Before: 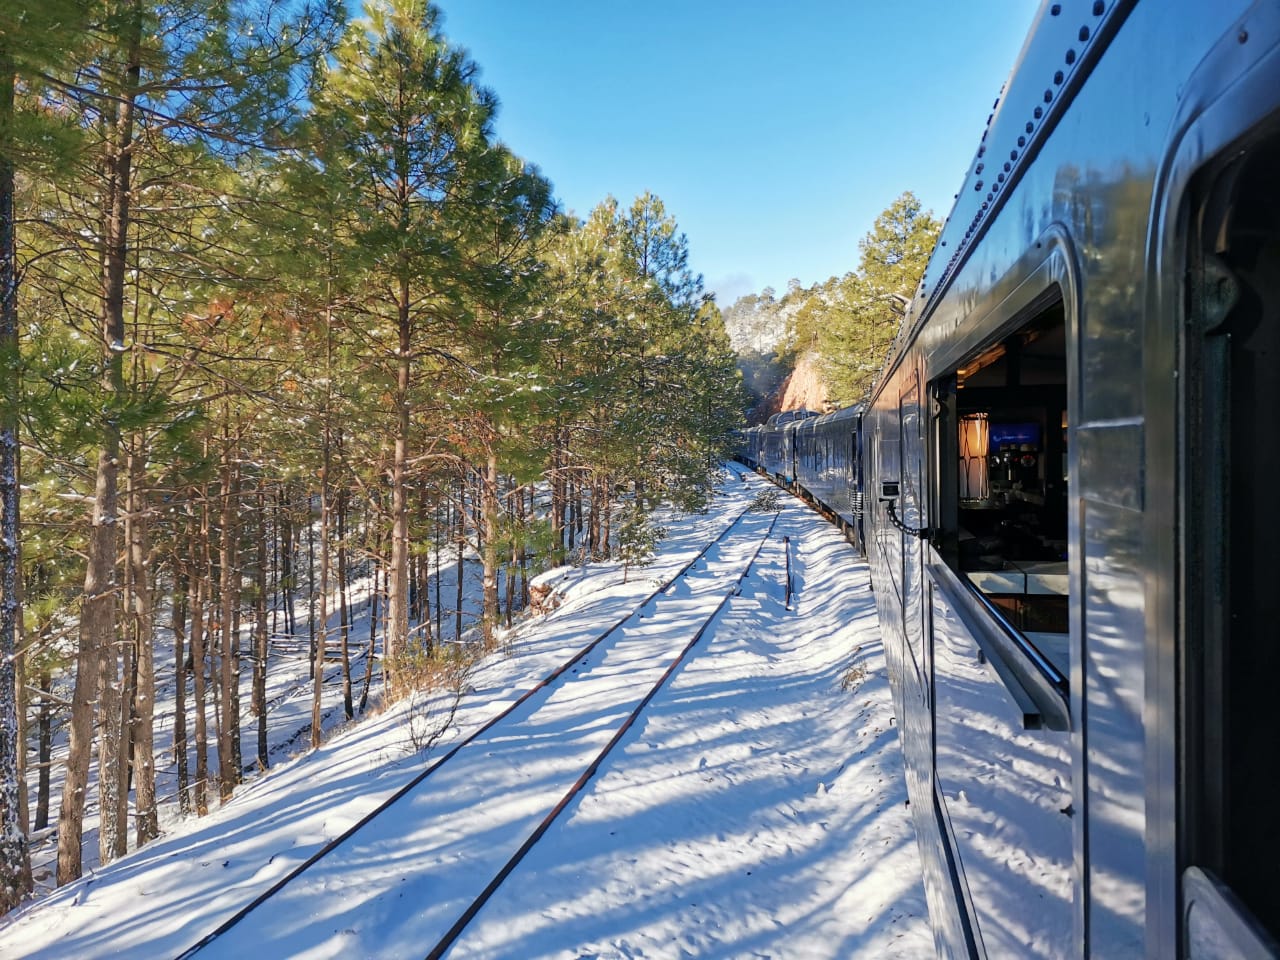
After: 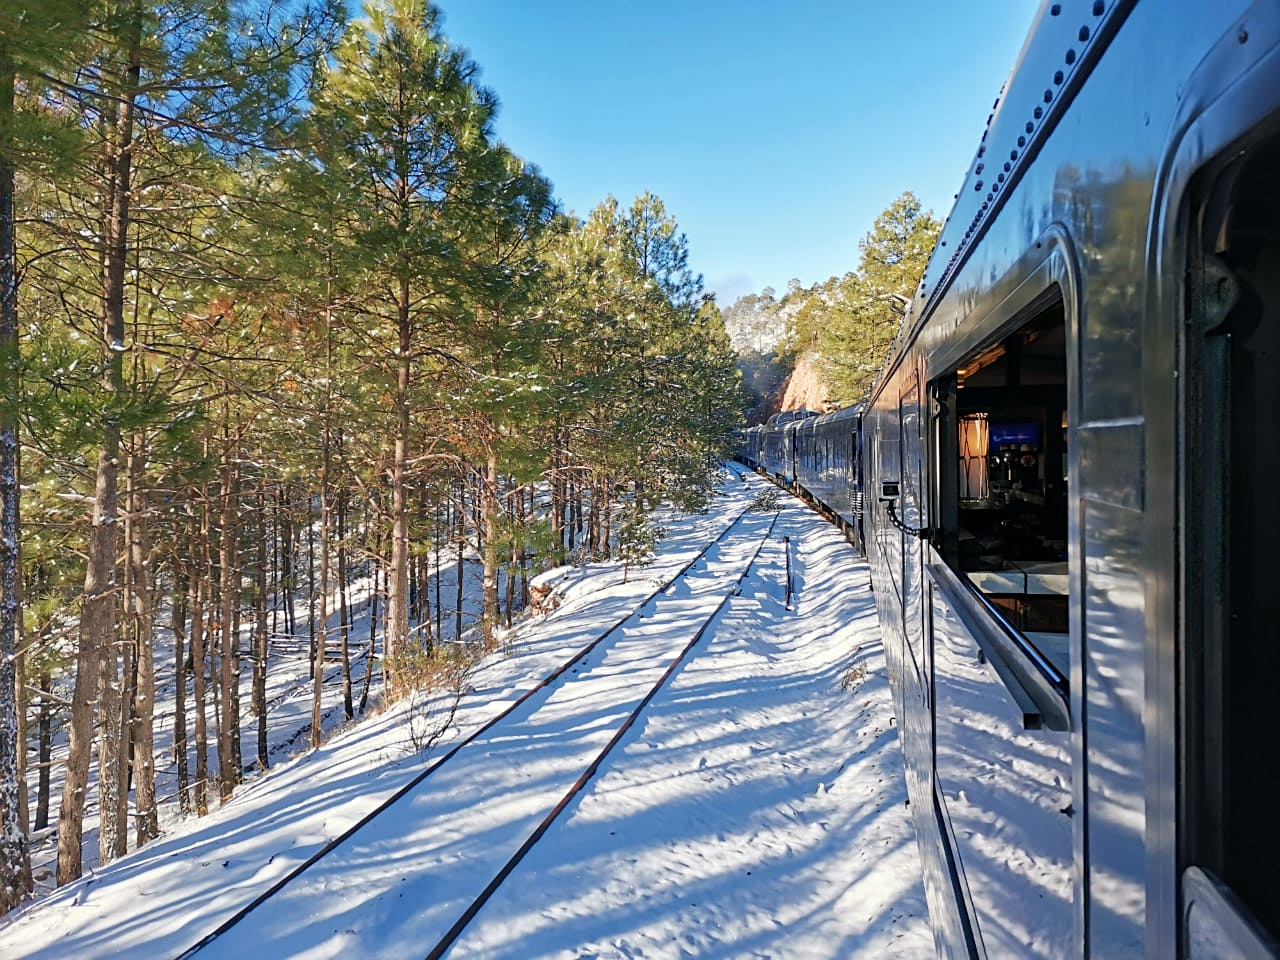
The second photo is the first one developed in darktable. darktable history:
white balance: emerald 1
sharpen: radius 2.529, amount 0.323
